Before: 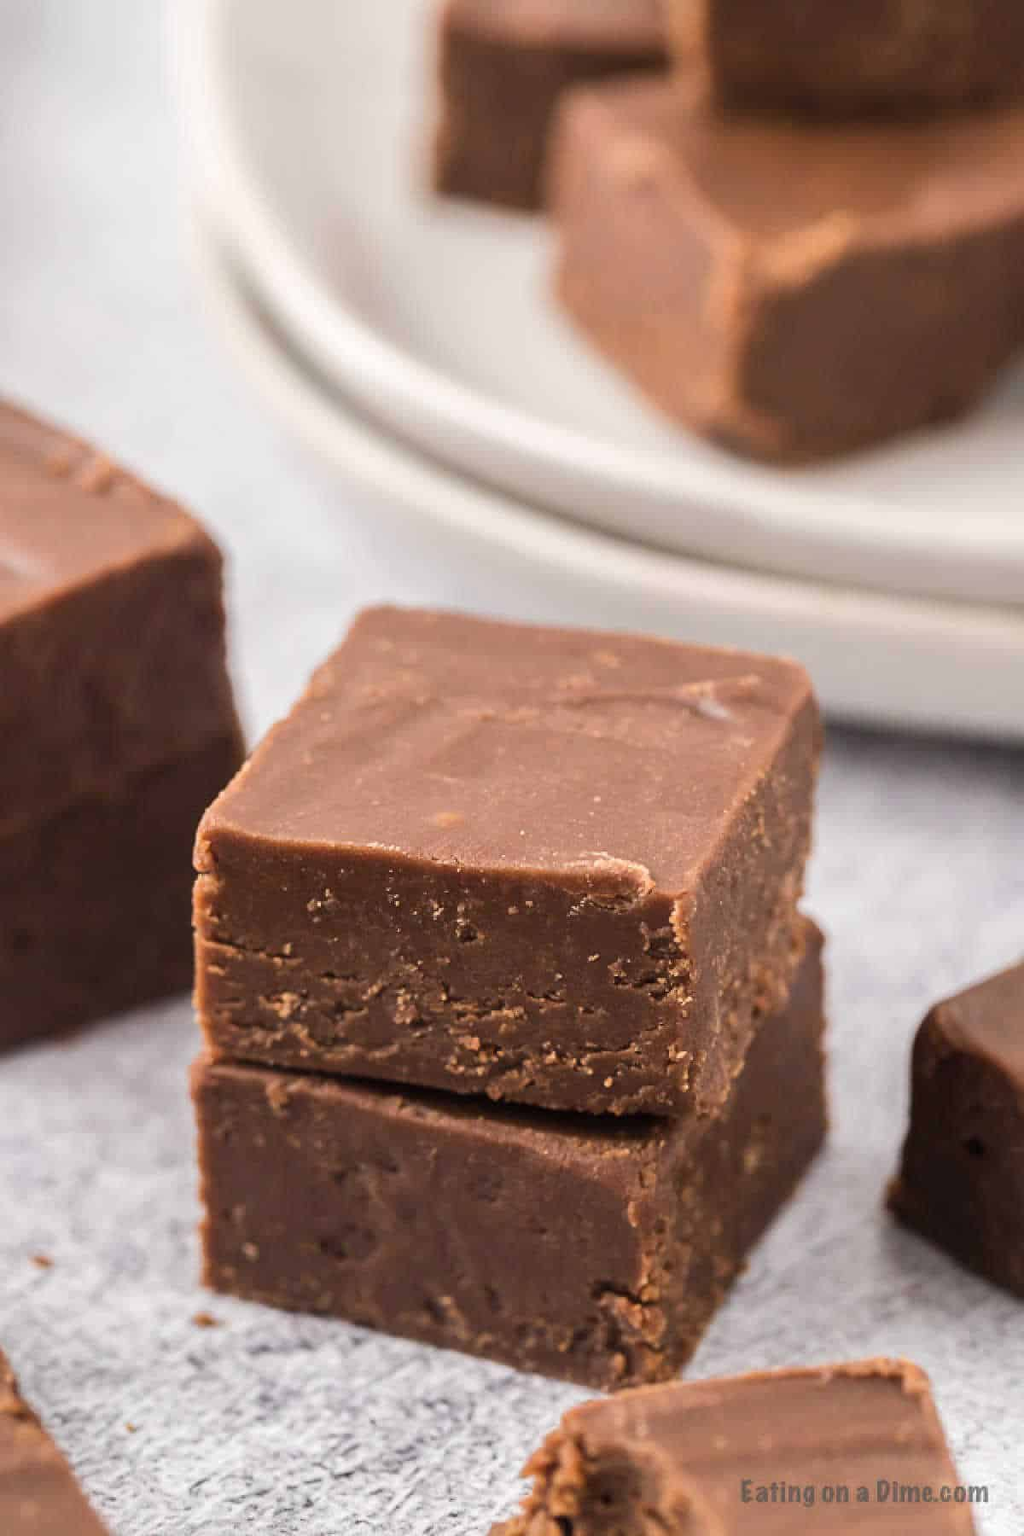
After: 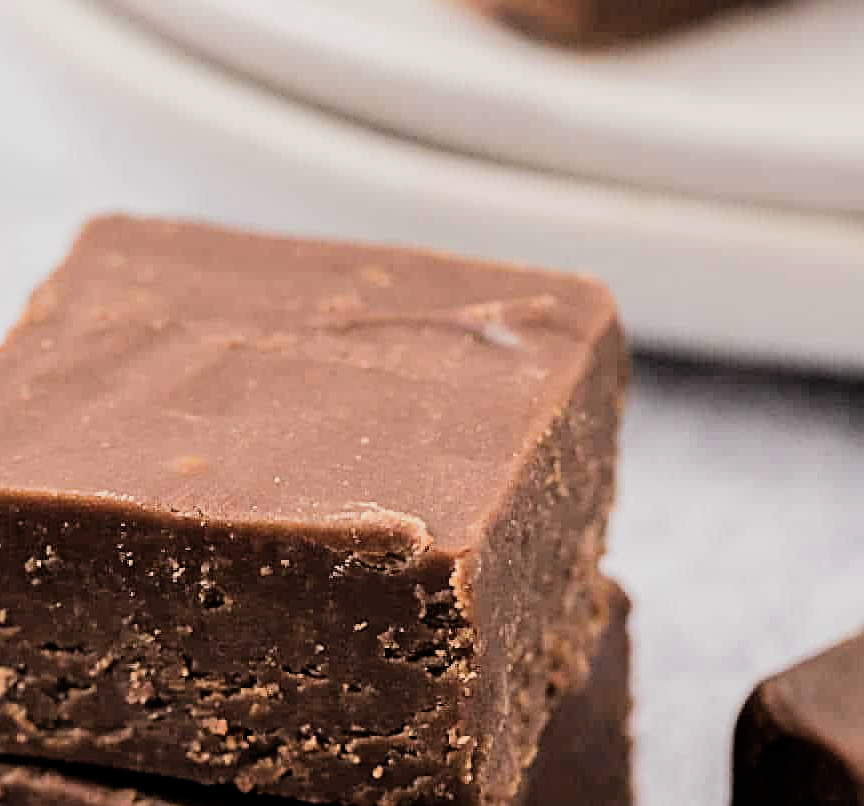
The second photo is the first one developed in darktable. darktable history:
crop and rotate: left 27.944%, top 27.585%, bottom 27.624%
filmic rgb: black relative exposure -4.98 EV, white relative exposure 3.99 EV, hardness 2.89, contrast 1.402
sharpen: on, module defaults
